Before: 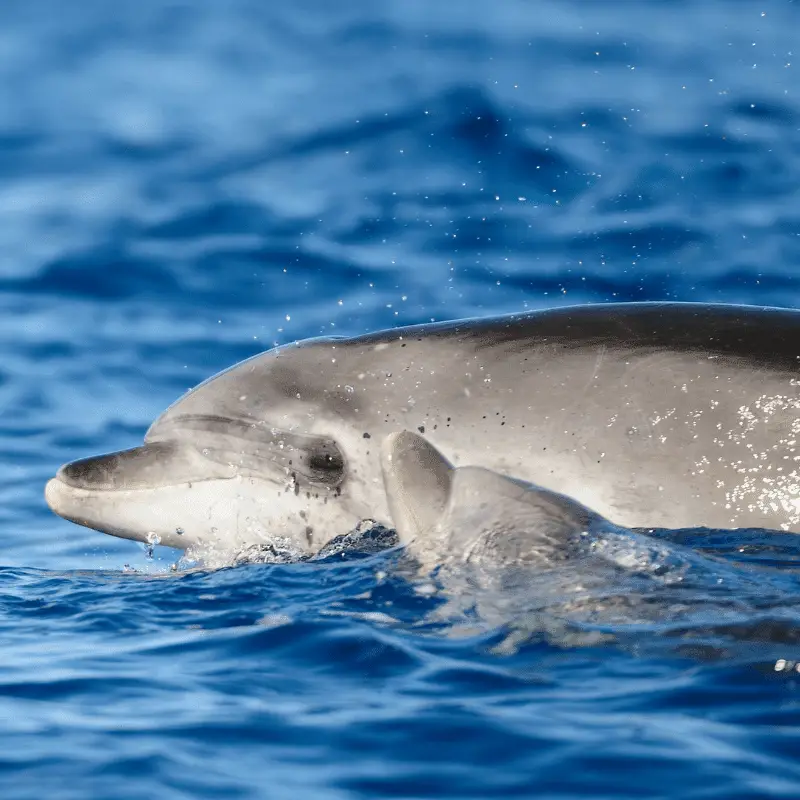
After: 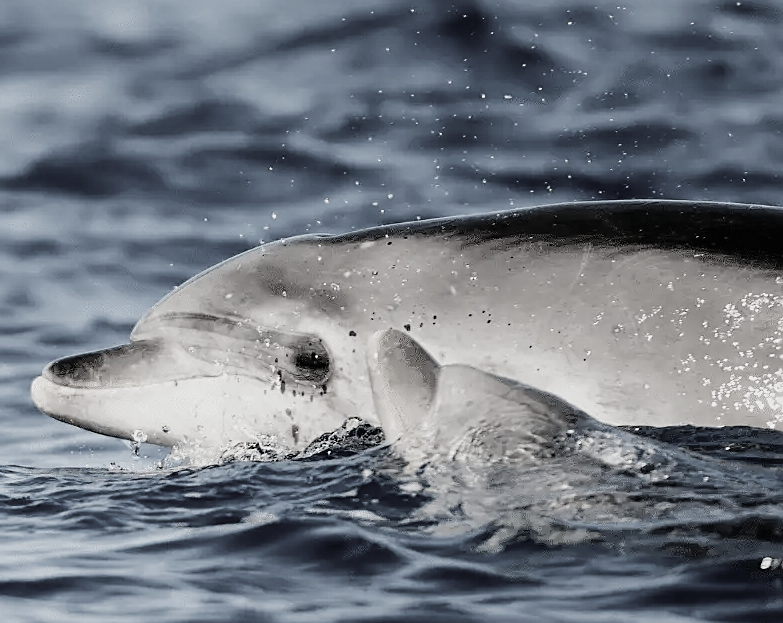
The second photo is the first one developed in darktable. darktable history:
color correction: saturation 0.3
crop and rotate: left 1.814%, top 12.818%, right 0.25%, bottom 9.225%
sharpen: on, module defaults
filmic rgb: black relative exposure -5 EV, white relative exposure 3.5 EV, hardness 3.19, contrast 1.3, highlights saturation mix -50%
